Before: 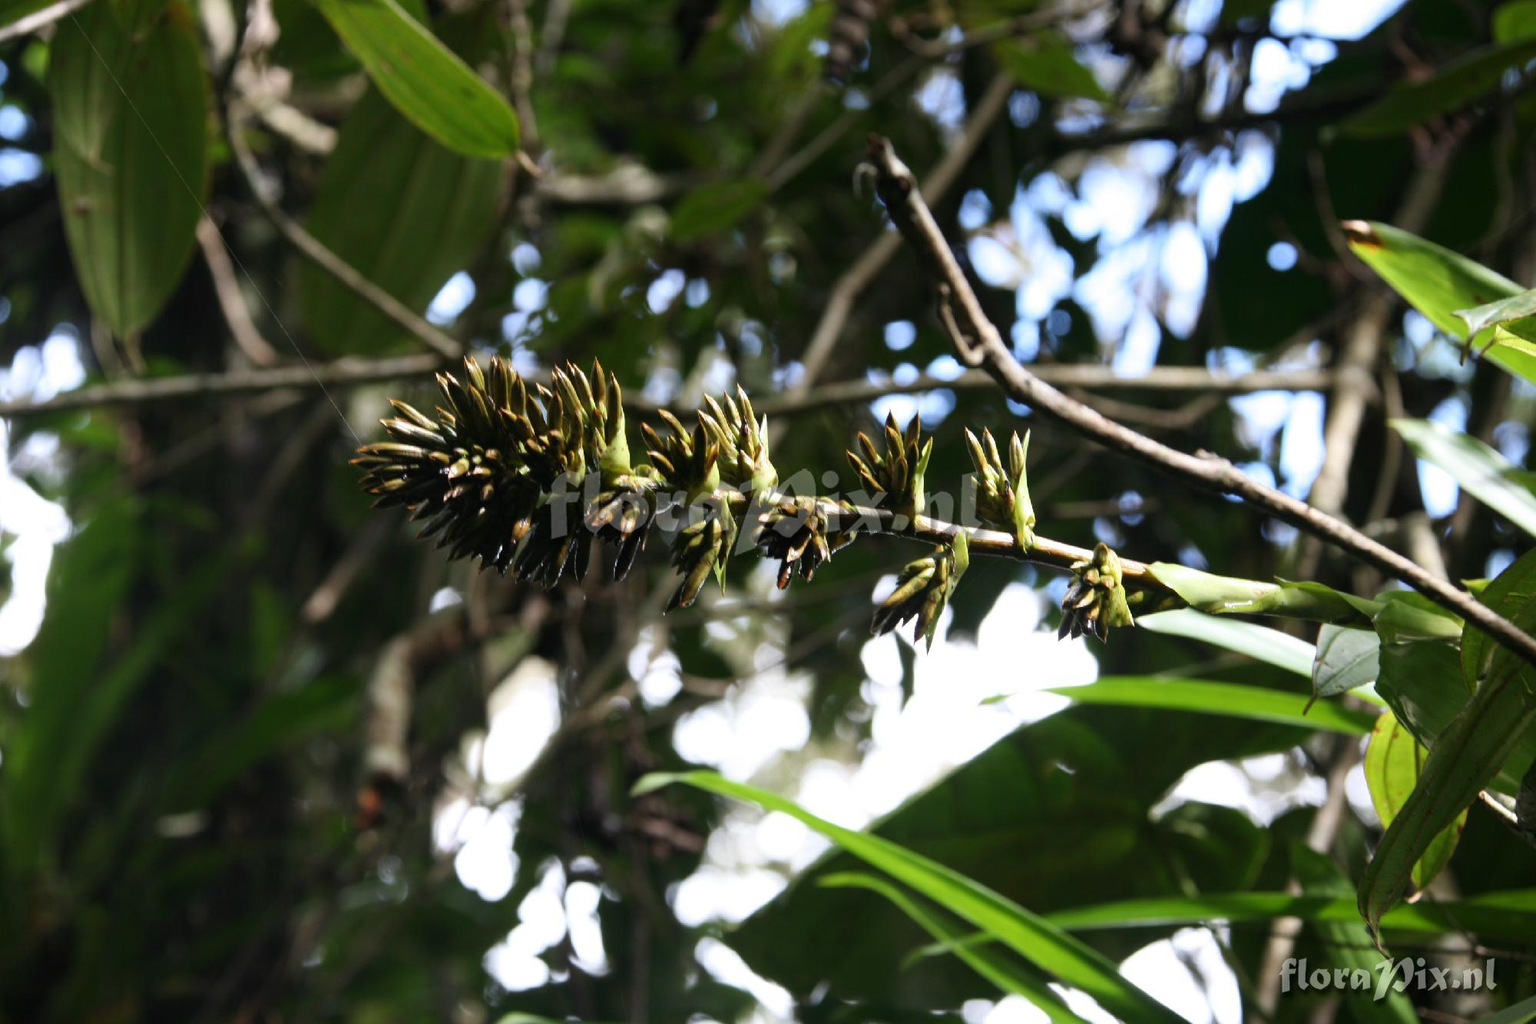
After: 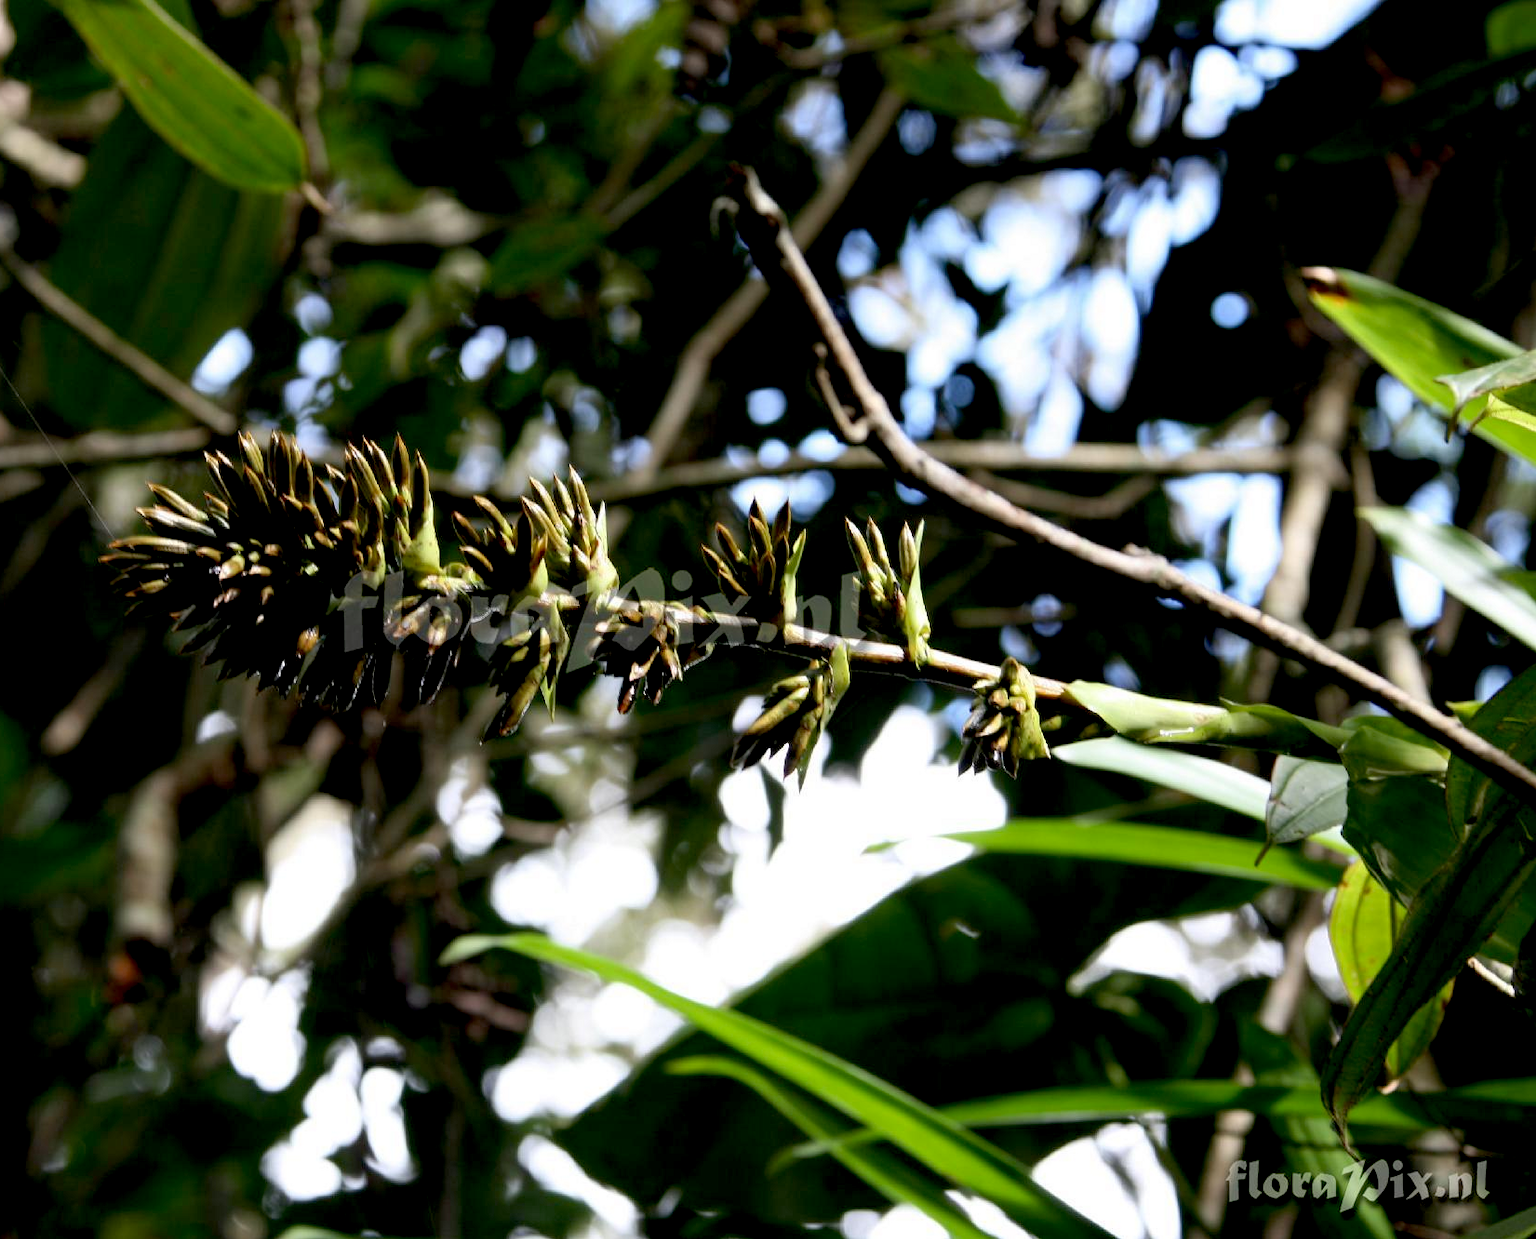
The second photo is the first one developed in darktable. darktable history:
crop: left 17.43%, bottom 0.045%
exposure: black level correction 0.017, exposure -0.006 EV, compensate exposure bias true, compensate highlight preservation false
